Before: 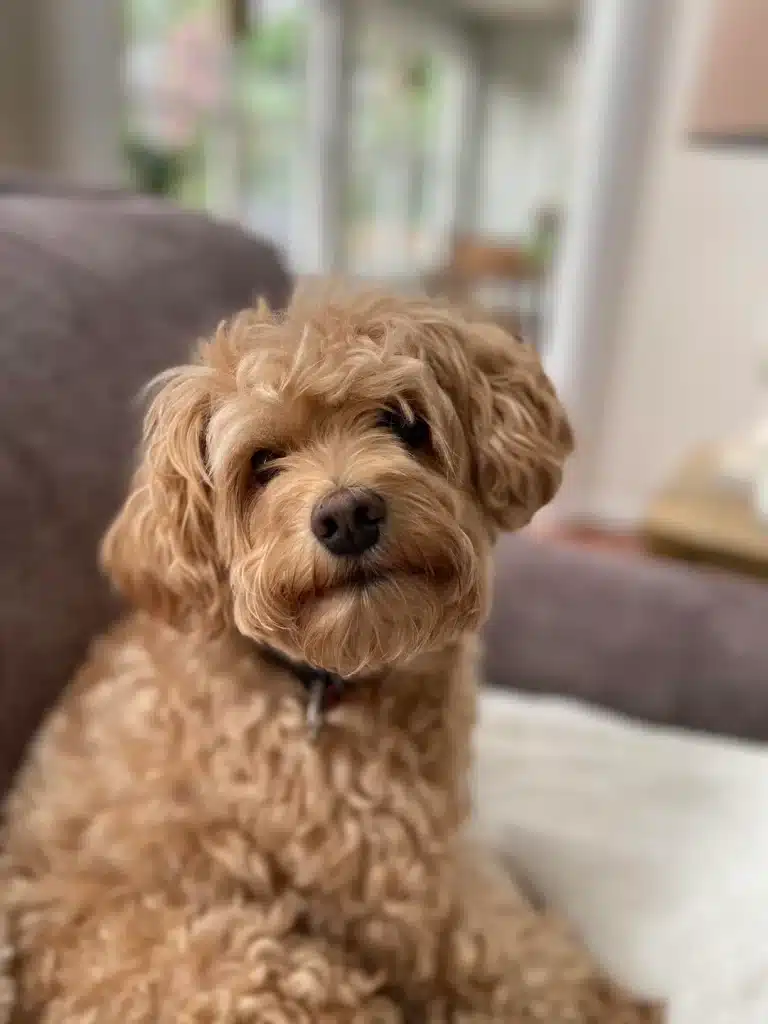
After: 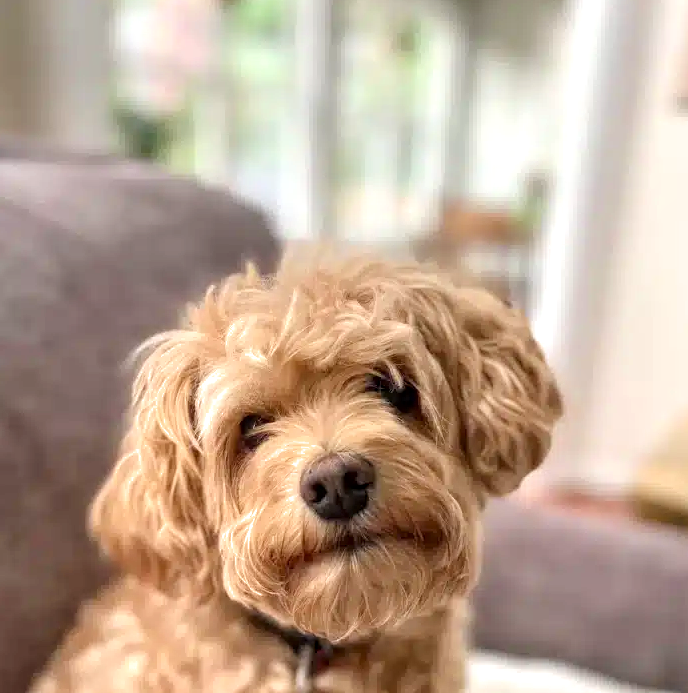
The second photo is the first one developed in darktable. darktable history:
filmic rgb: black relative exposure -15 EV, white relative exposure 3 EV, threshold 6 EV, target black luminance 0%, hardness 9.27, latitude 99%, contrast 0.912, shadows ↔ highlights balance 0.505%, add noise in highlights 0, color science v3 (2019), use custom middle-gray values true, iterations of high-quality reconstruction 0, contrast in highlights soft, enable highlight reconstruction true
local contrast: on, module defaults
exposure: black level correction 0, exposure 1.1 EV, compensate exposure bias true, compensate highlight preservation false
contrast brightness saturation: contrast 0.01, saturation -0.05
crop: left 1.509%, top 3.452%, right 7.696%, bottom 28.452%
